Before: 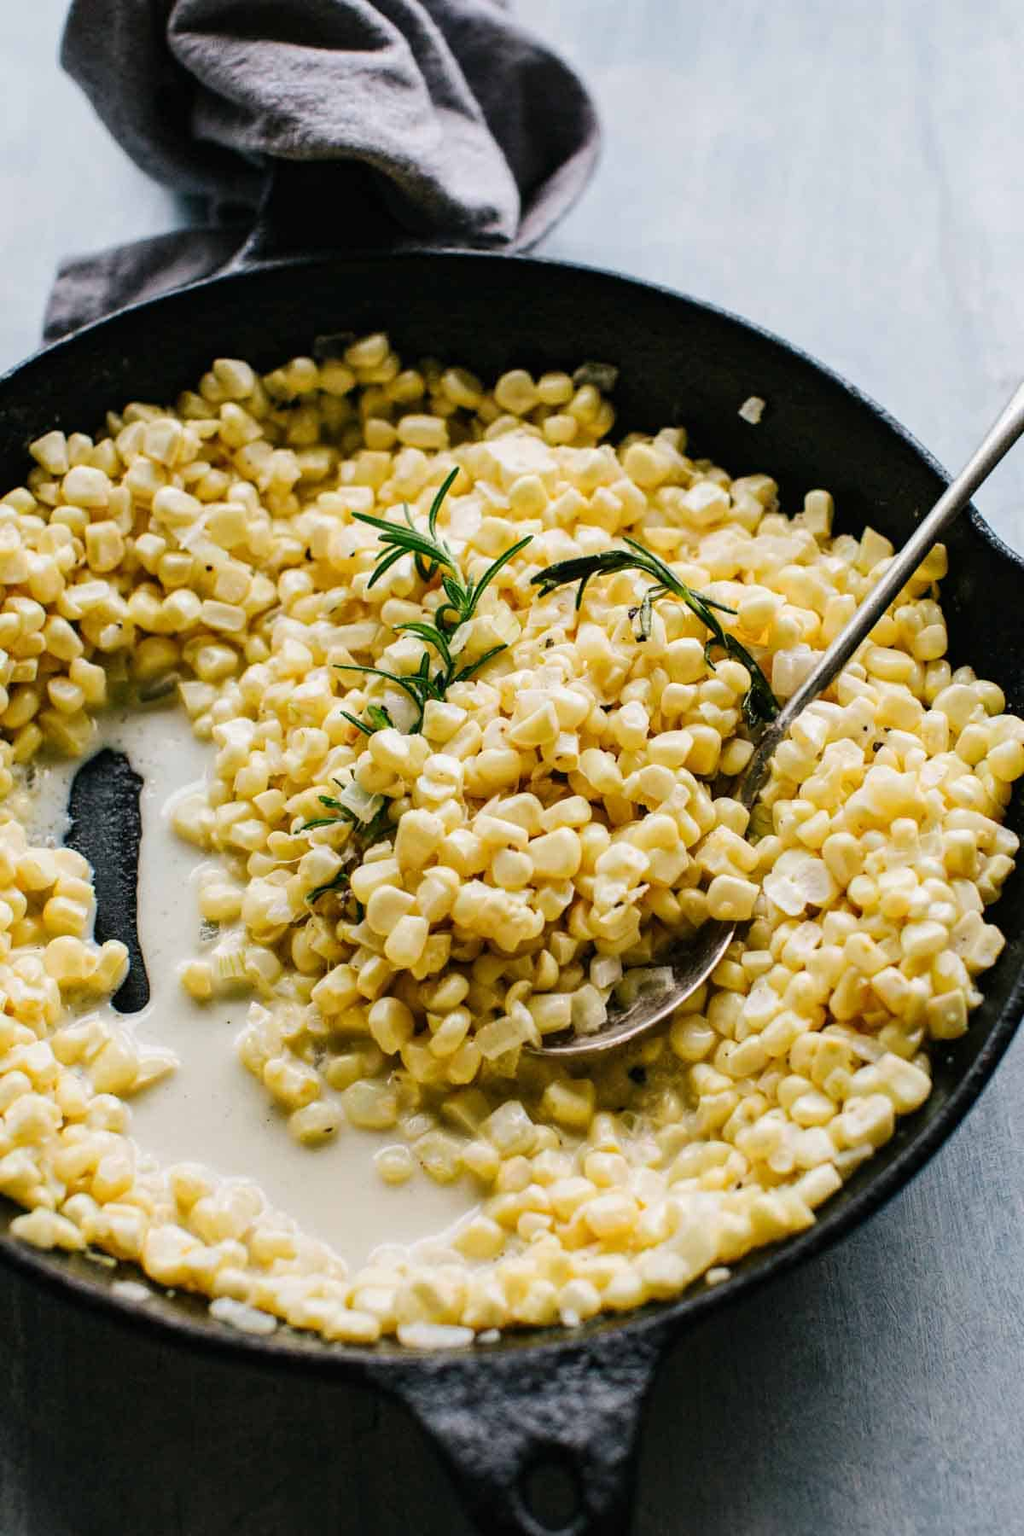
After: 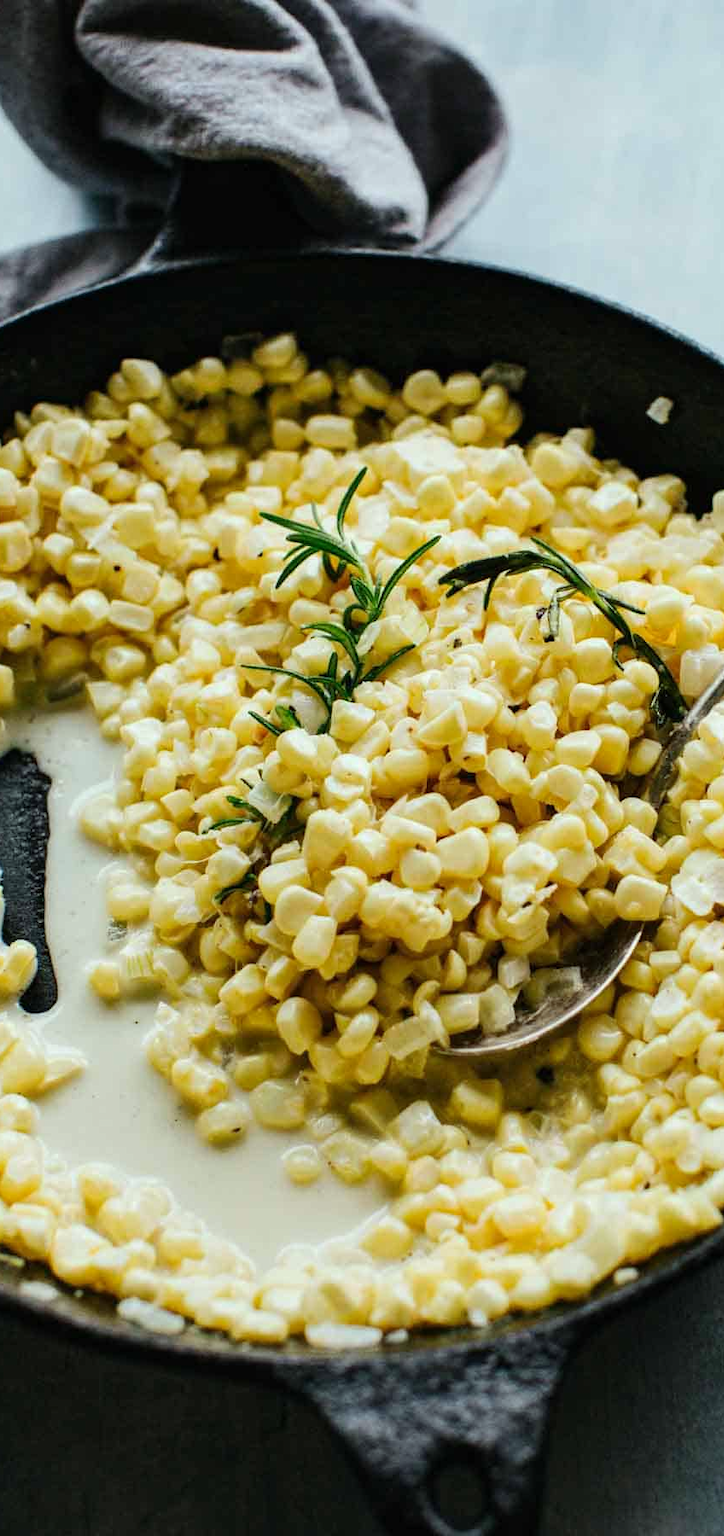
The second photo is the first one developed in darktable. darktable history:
crop and rotate: left 9.061%, right 20.142%
color correction: highlights a* -6.69, highlights b* 0.49
